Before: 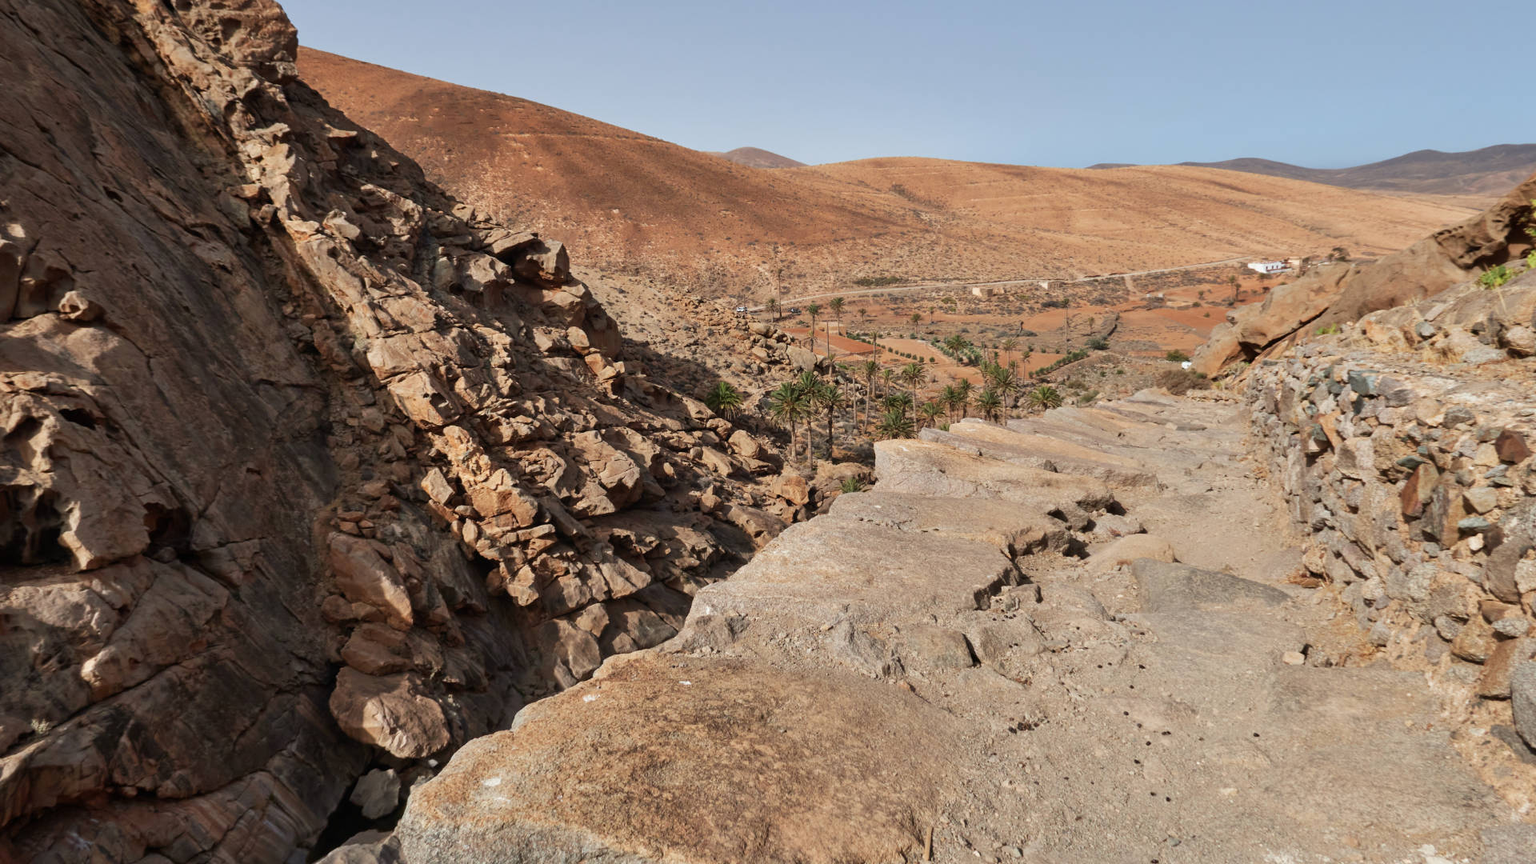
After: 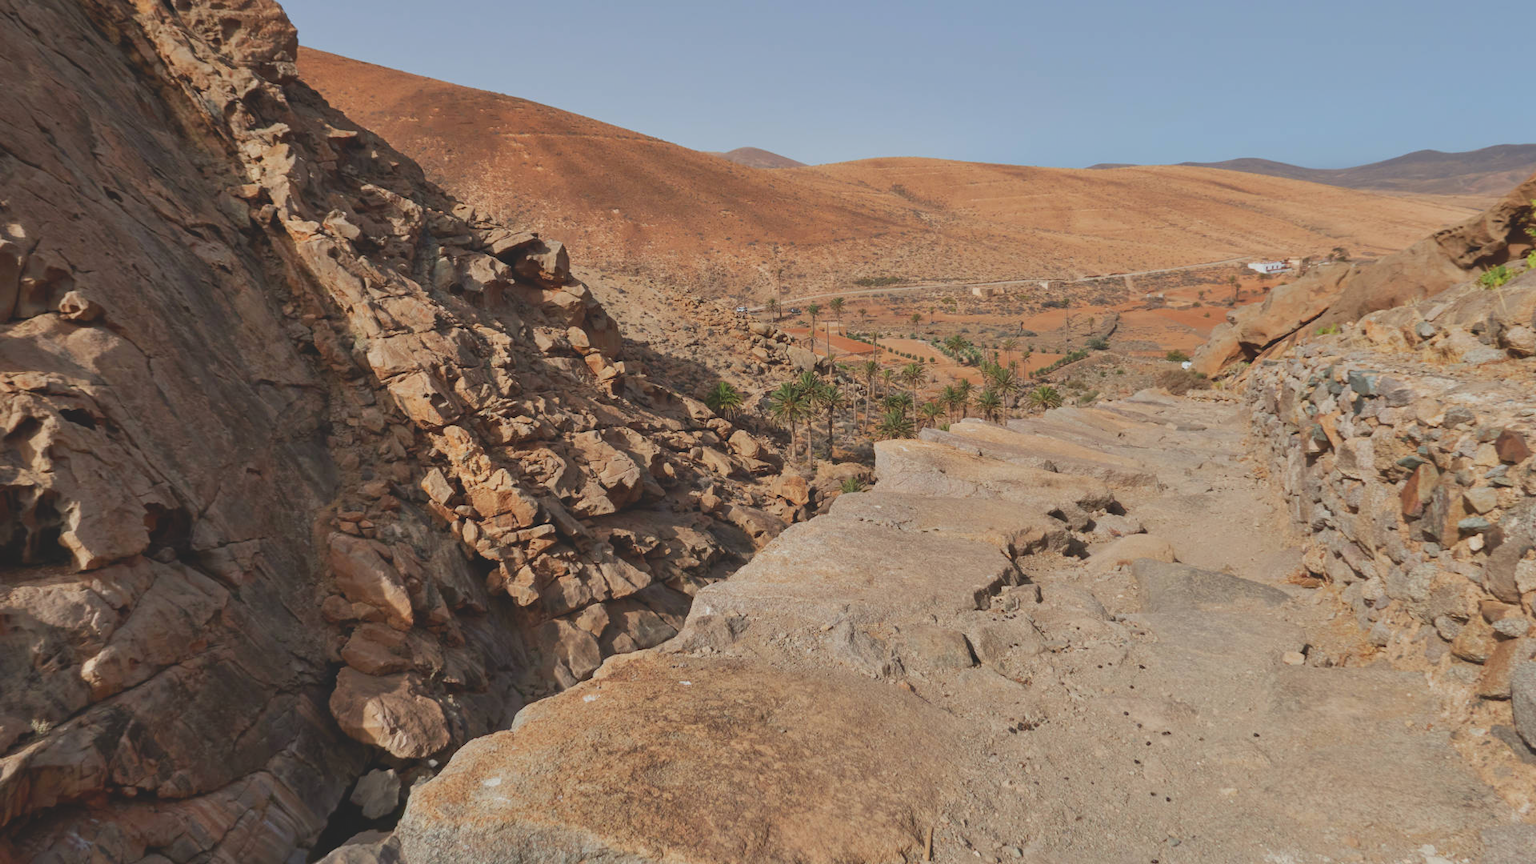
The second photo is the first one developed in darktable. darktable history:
contrast brightness saturation: contrast -0.271
color calibration: gray › normalize channels true, illuminant same as pipeline (D50), adaptation XYZ, x 0.345, y 0.359, temperature 5016.23 K, gamut compression 0.02
